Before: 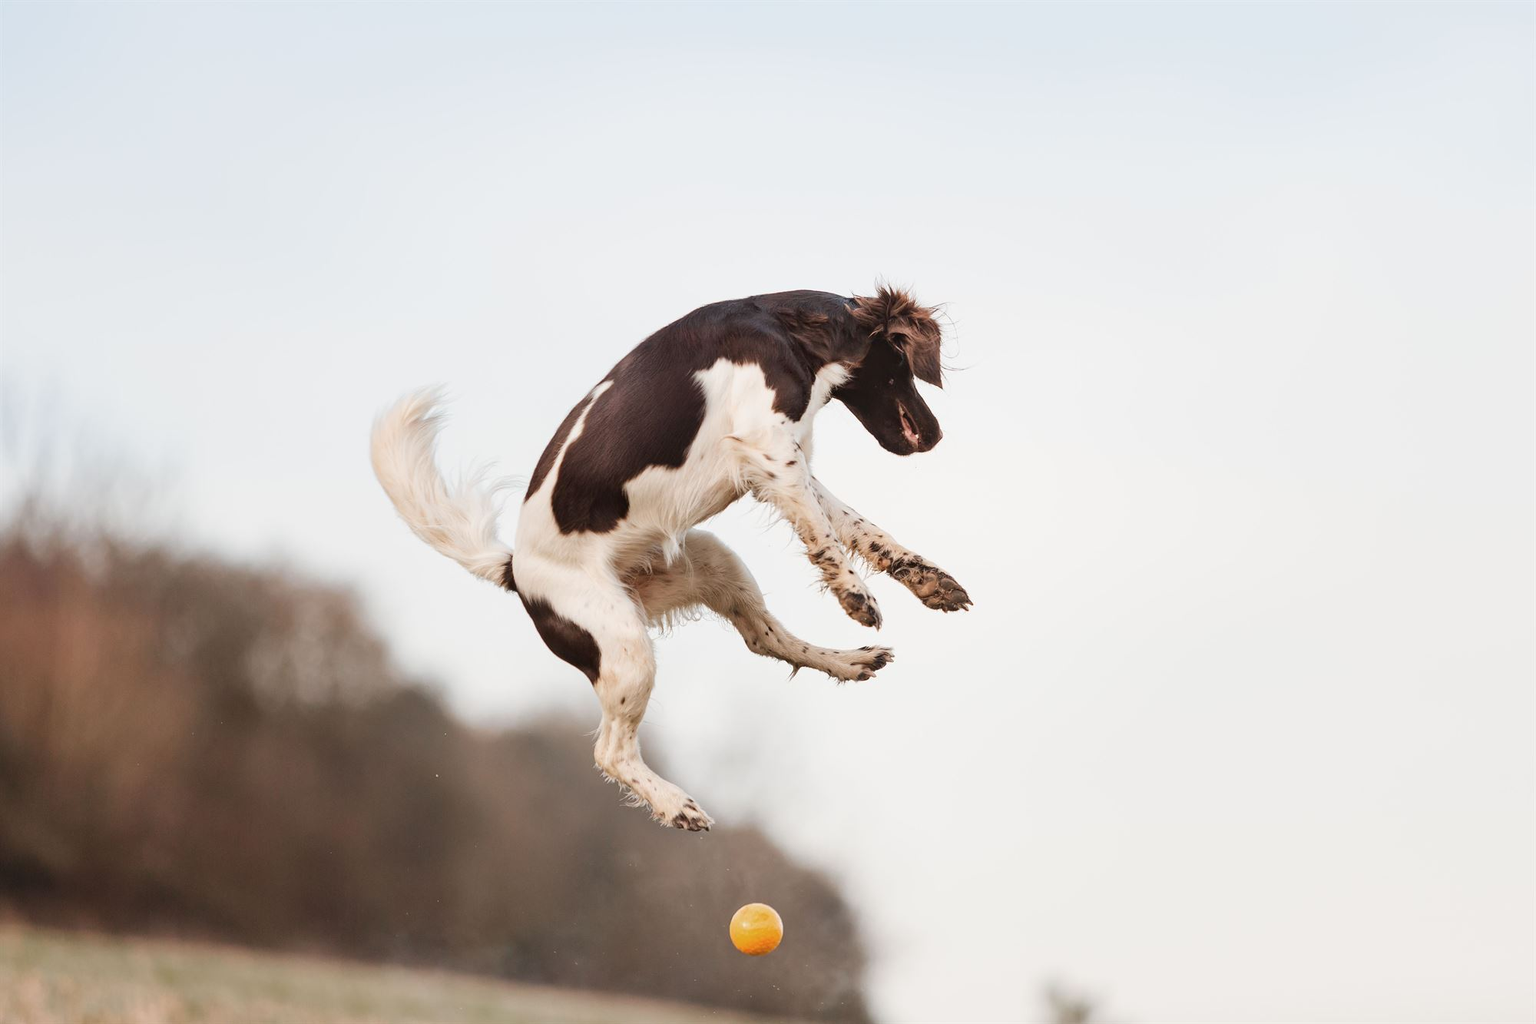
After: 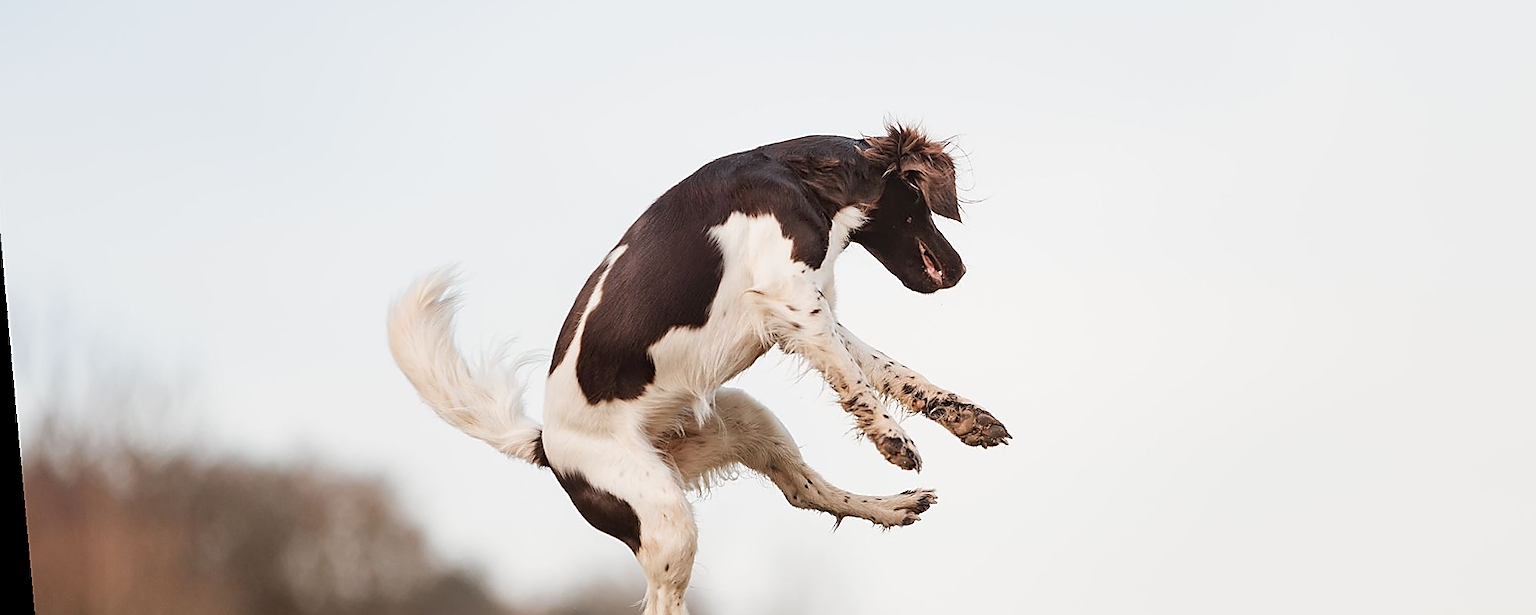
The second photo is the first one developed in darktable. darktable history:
sharpen: radius 1.4, amount 1.25, threshold 0.7
crop: left 1.744%, top 19.225%, right 5.069%, bottom 28.357%
rotate and perspective: rotation -5.2°, automatic cropping off
